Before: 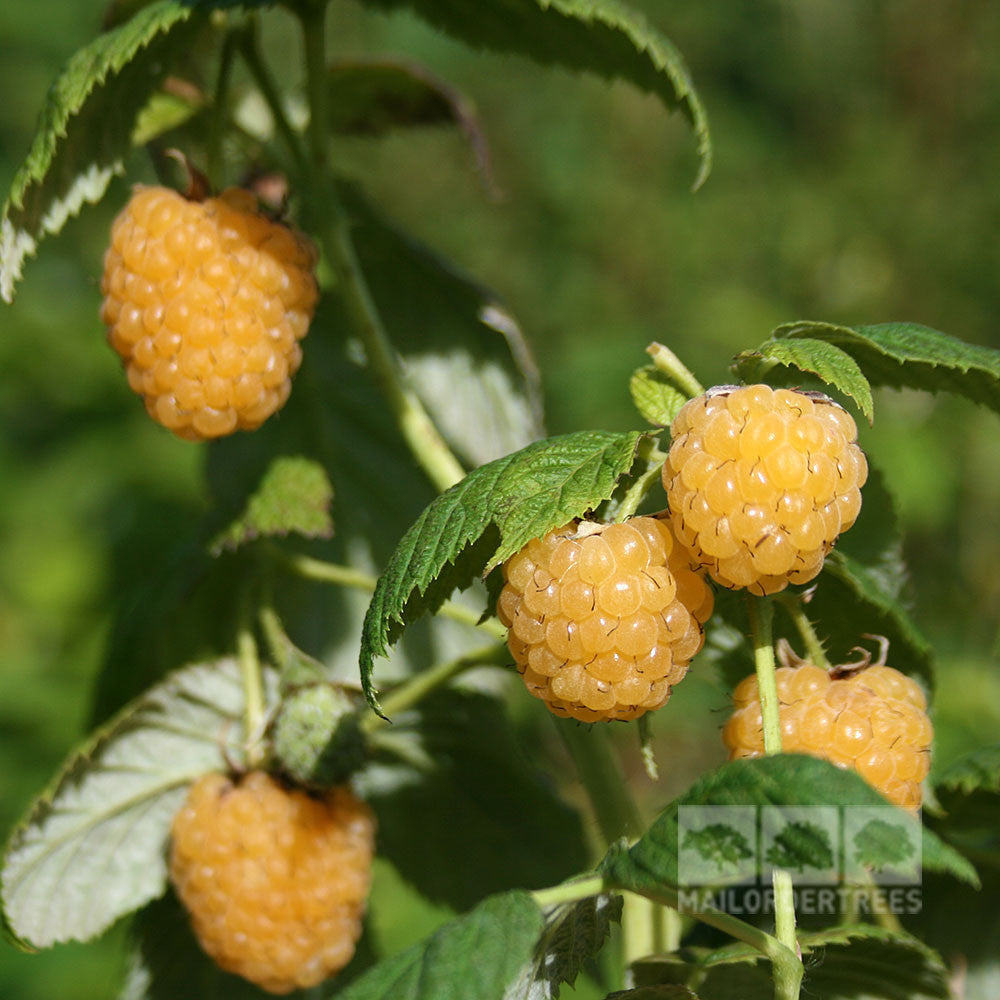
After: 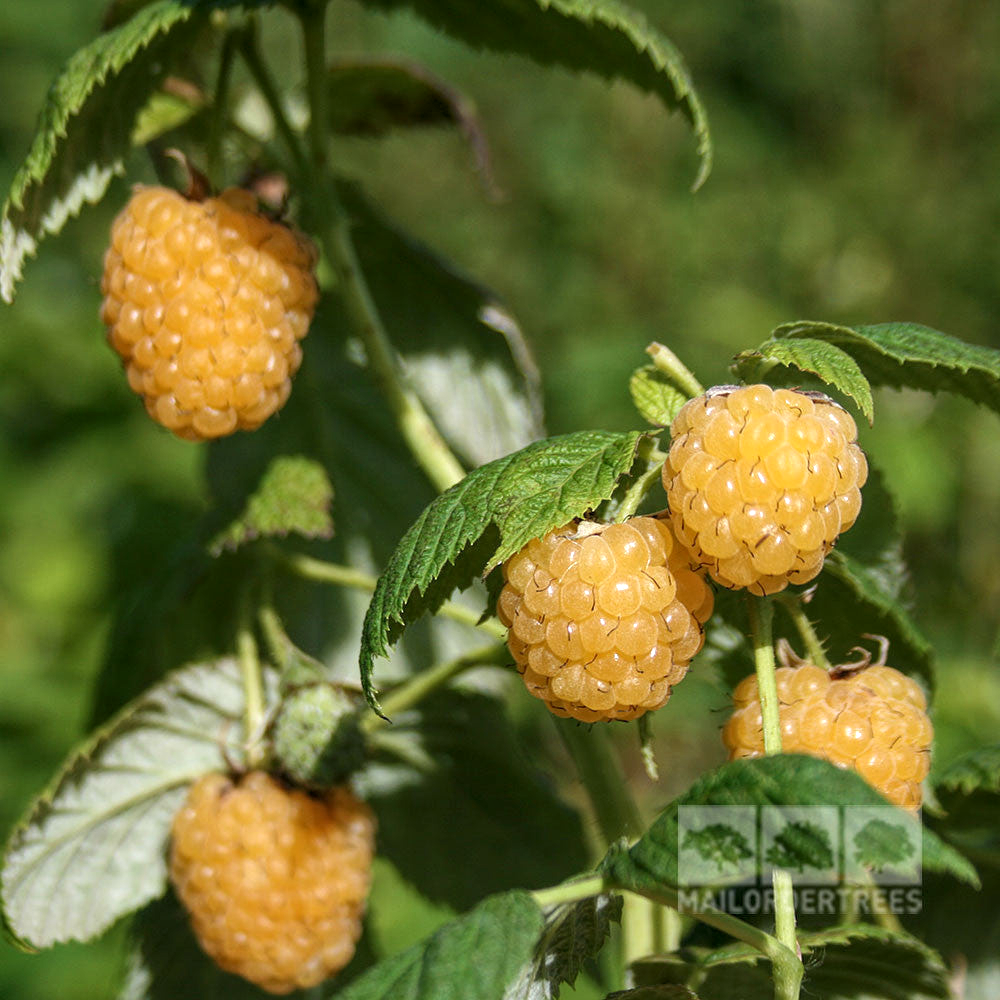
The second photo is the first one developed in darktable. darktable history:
local contrast: highlights 97%, shadows 86%, detail 160%, midtone range 0.2
